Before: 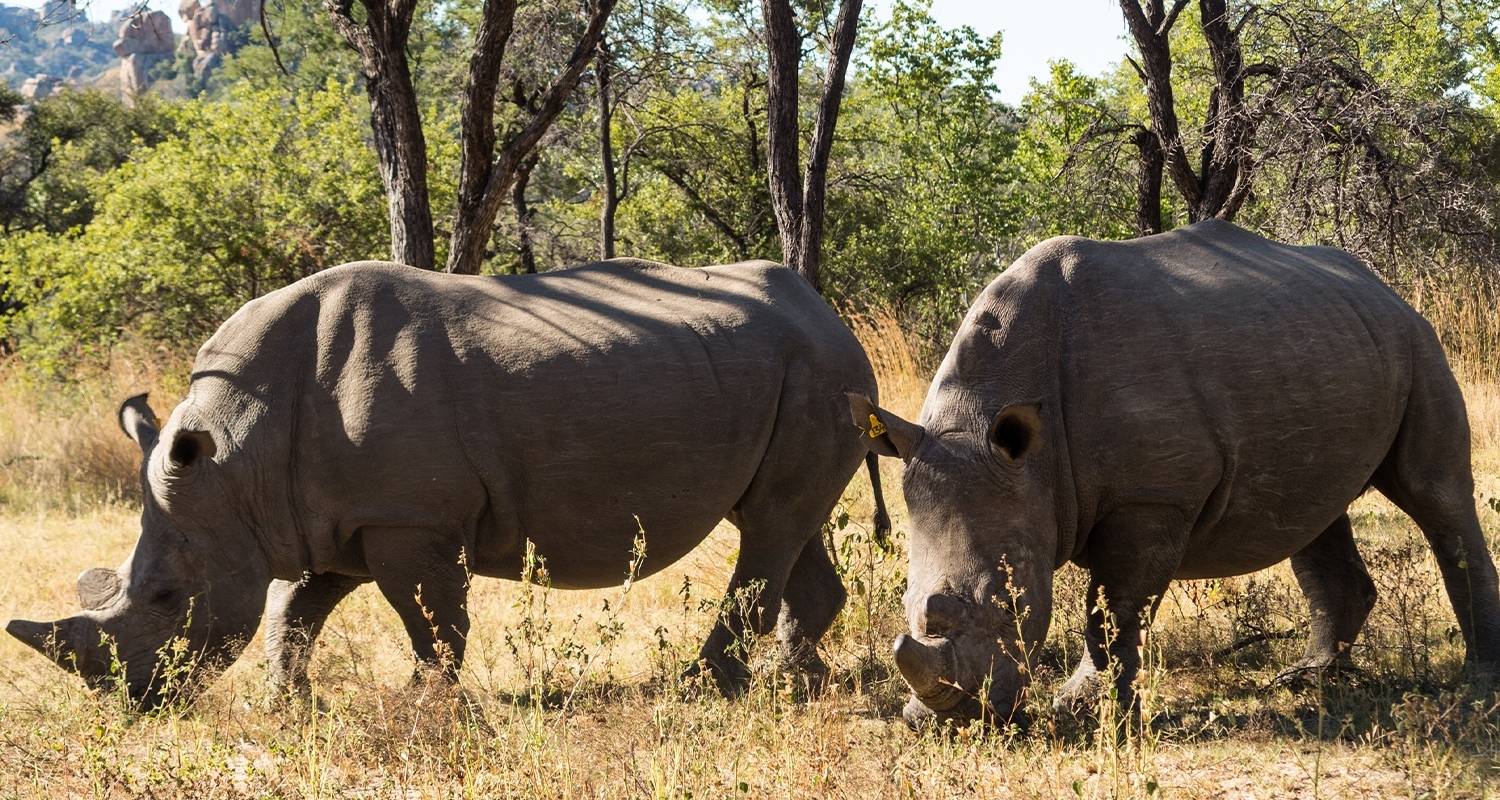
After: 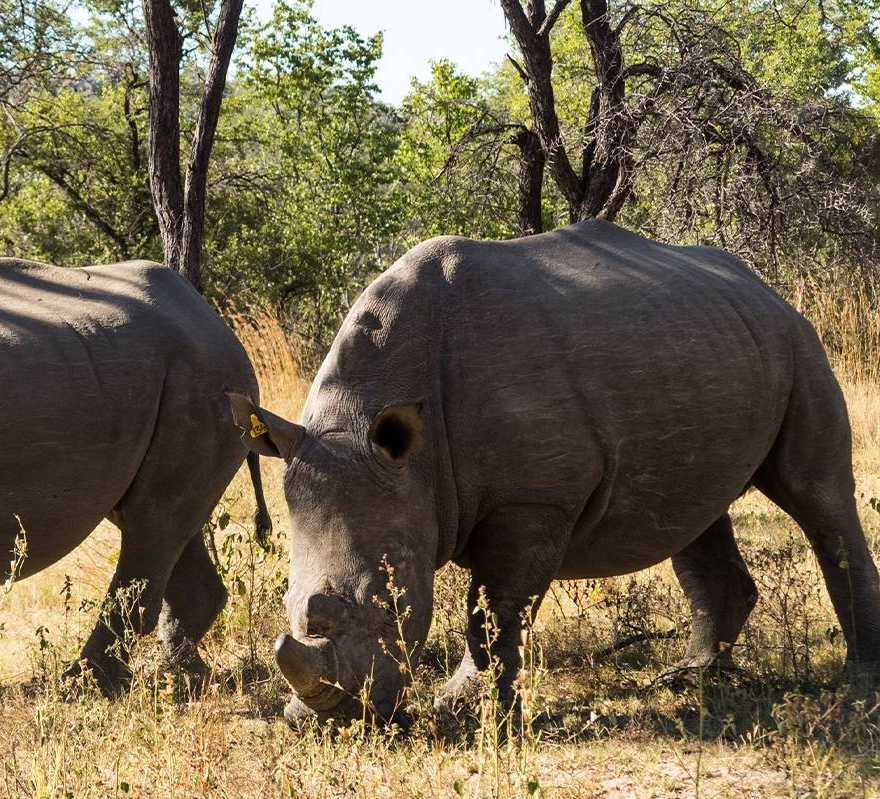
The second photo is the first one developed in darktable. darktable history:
crop: left 41.319%
